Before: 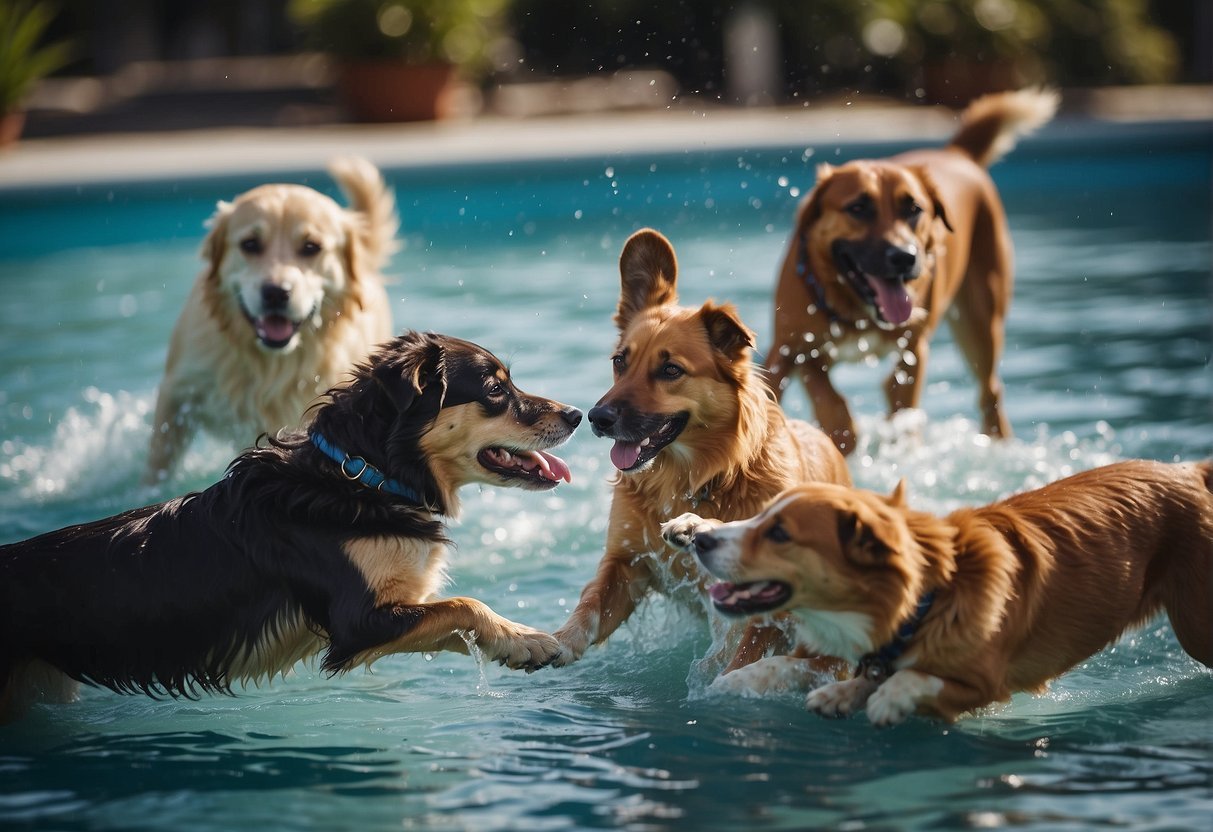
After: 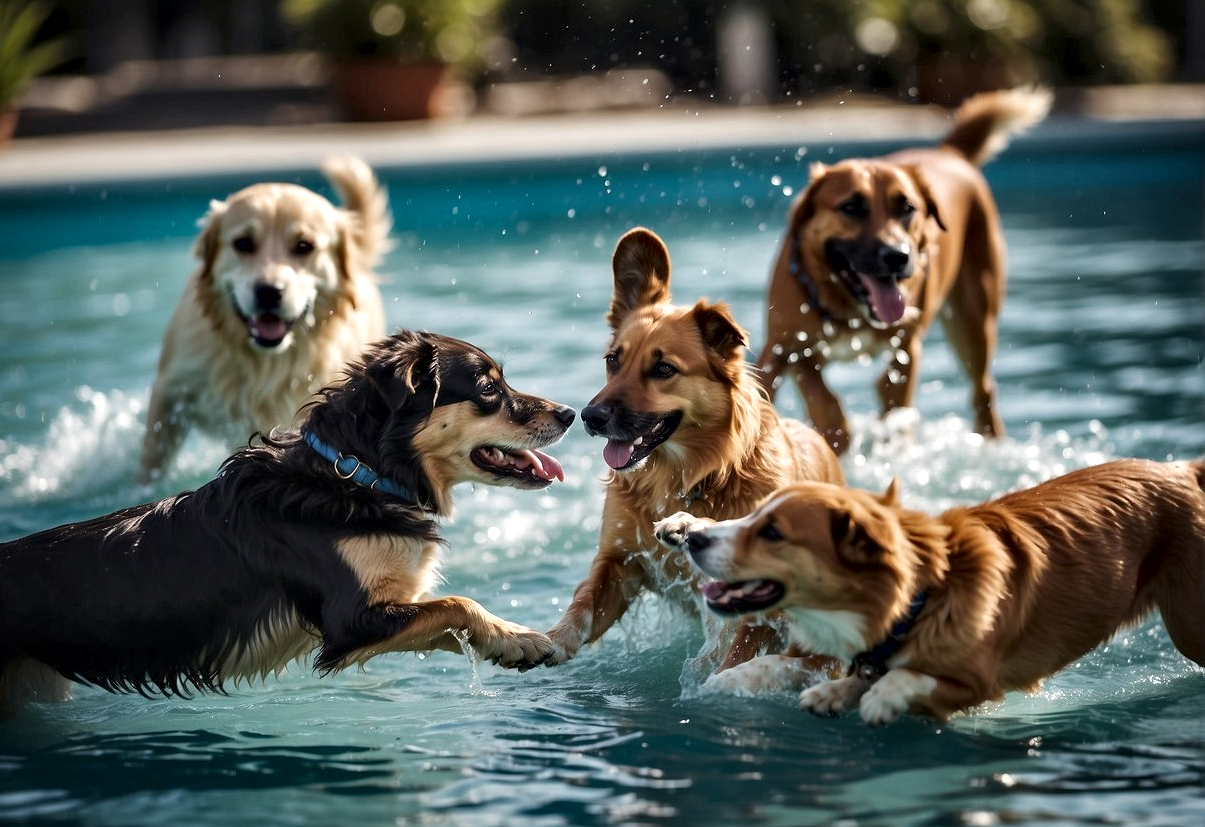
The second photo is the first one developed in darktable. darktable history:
local contrast: mode bilateral grid, contrast 20, coarseness 50, detail 120%, midtone range 0.2
crop and rotate: left 0.614%, top 0.179%, bottom 0.309%
contrast equalizer: y [[0.586, 0.584, 0.576, 0.565, 0.552, 0.539], [0.5 ×6], [0.97, 0.959, 0.919, 0.859, 0.789, 0.717], [0 ×6], [0 ×6]]
